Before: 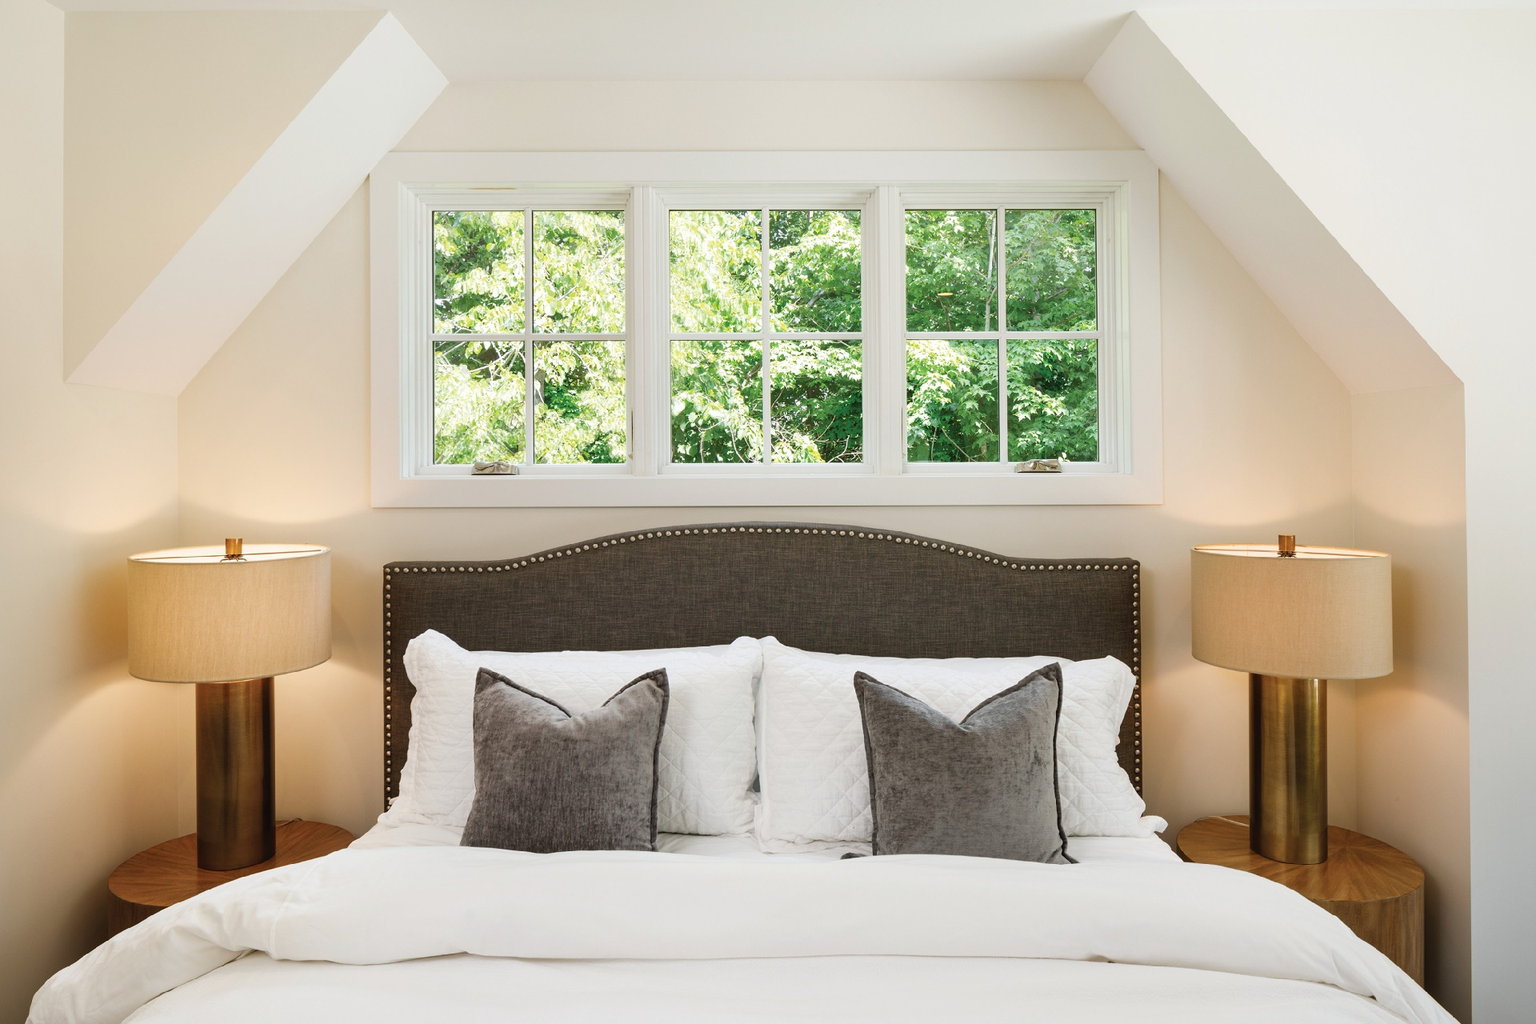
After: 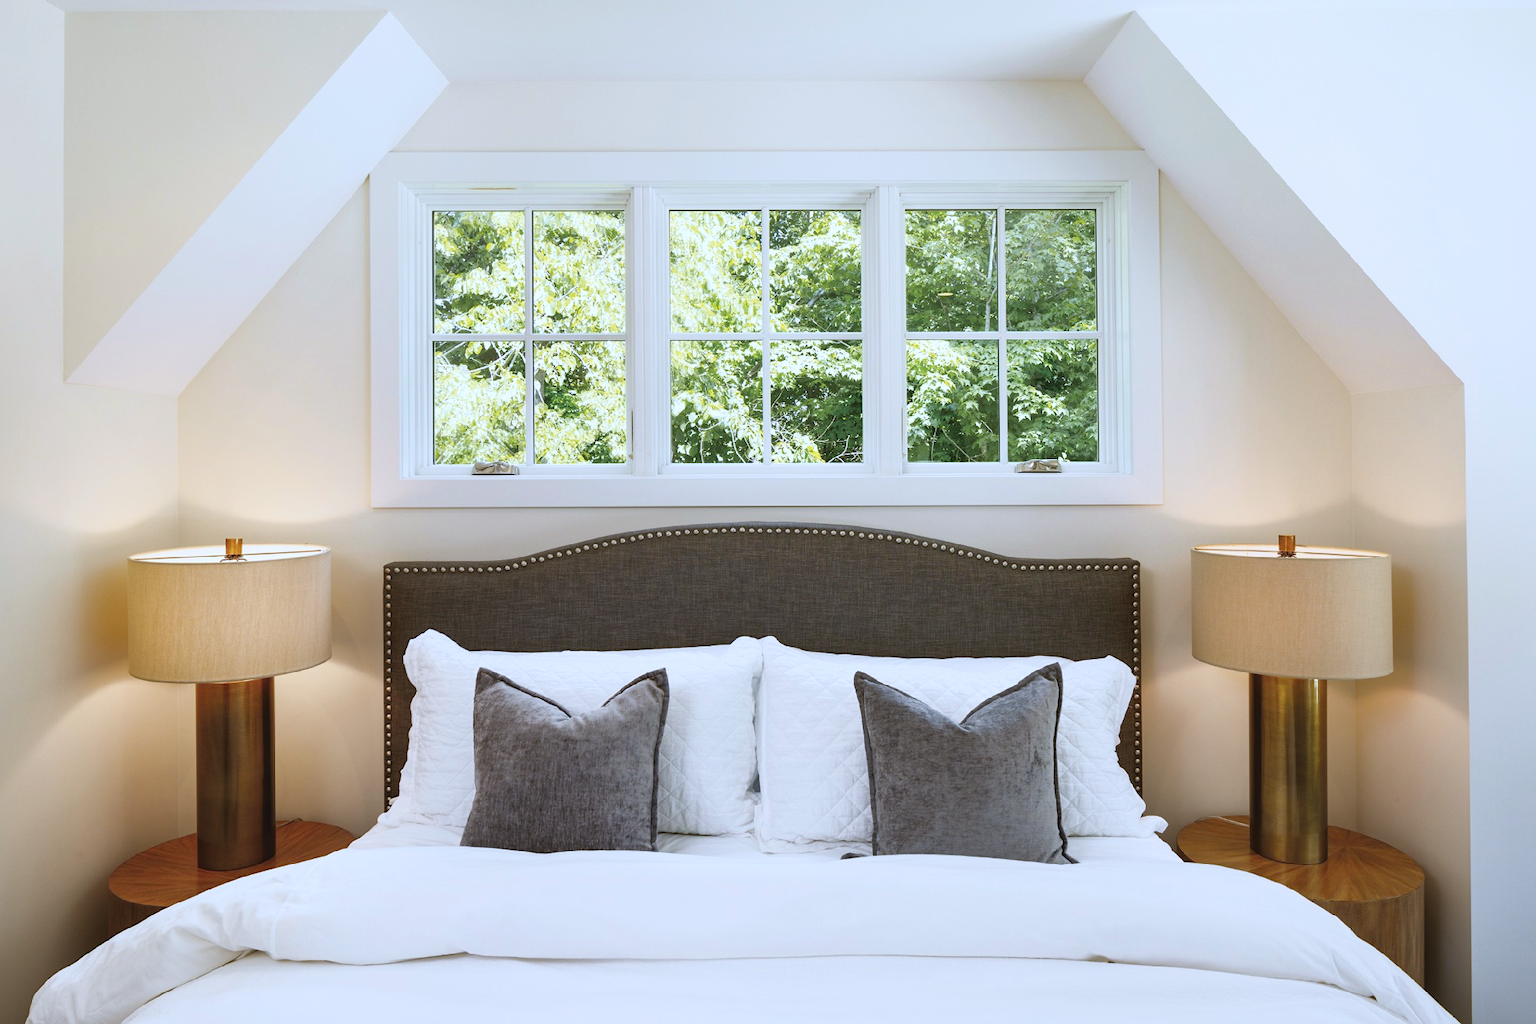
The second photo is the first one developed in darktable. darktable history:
tone curve: curves: ch0 [(0, 0.024) (0.119, 0.146) (0.474, 0.464) (0.718, 0.721) (0.817, 0.839) (1, 0.998)]; ch1 [(0, 0) (0.377, 0.416) (0.439, 0.451) (0.477, 0.477) (0.501, 0.504) (0.538, 0.544) (0.58, 0.602) (0.664, 0.676) (0.783, 0.804) (1, 1)]; ch2 [(0, 0) (0.38, 0.405) (0.463, 0.456) (0.498, 0.497) (0.524, 0.535) (0.578, 0.576) (0.648, 0.665) (1, 1)], color space Lab, independent channels, preserve colors none
color balance rgb: linear chroma grading › global chroma -0.67%, saturation formula JzAzBz (2021)
white balance: red 0.931, blue 1.11
